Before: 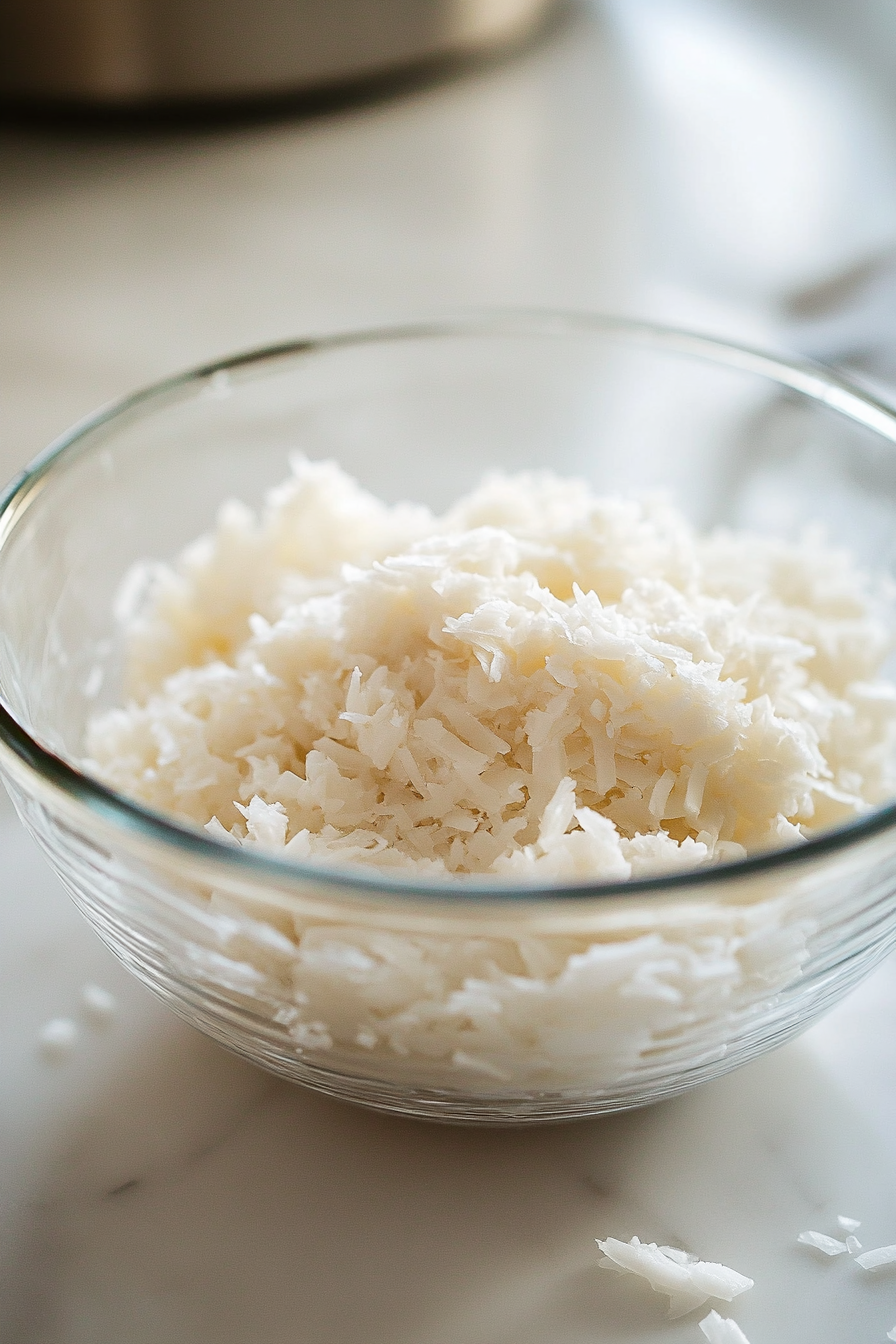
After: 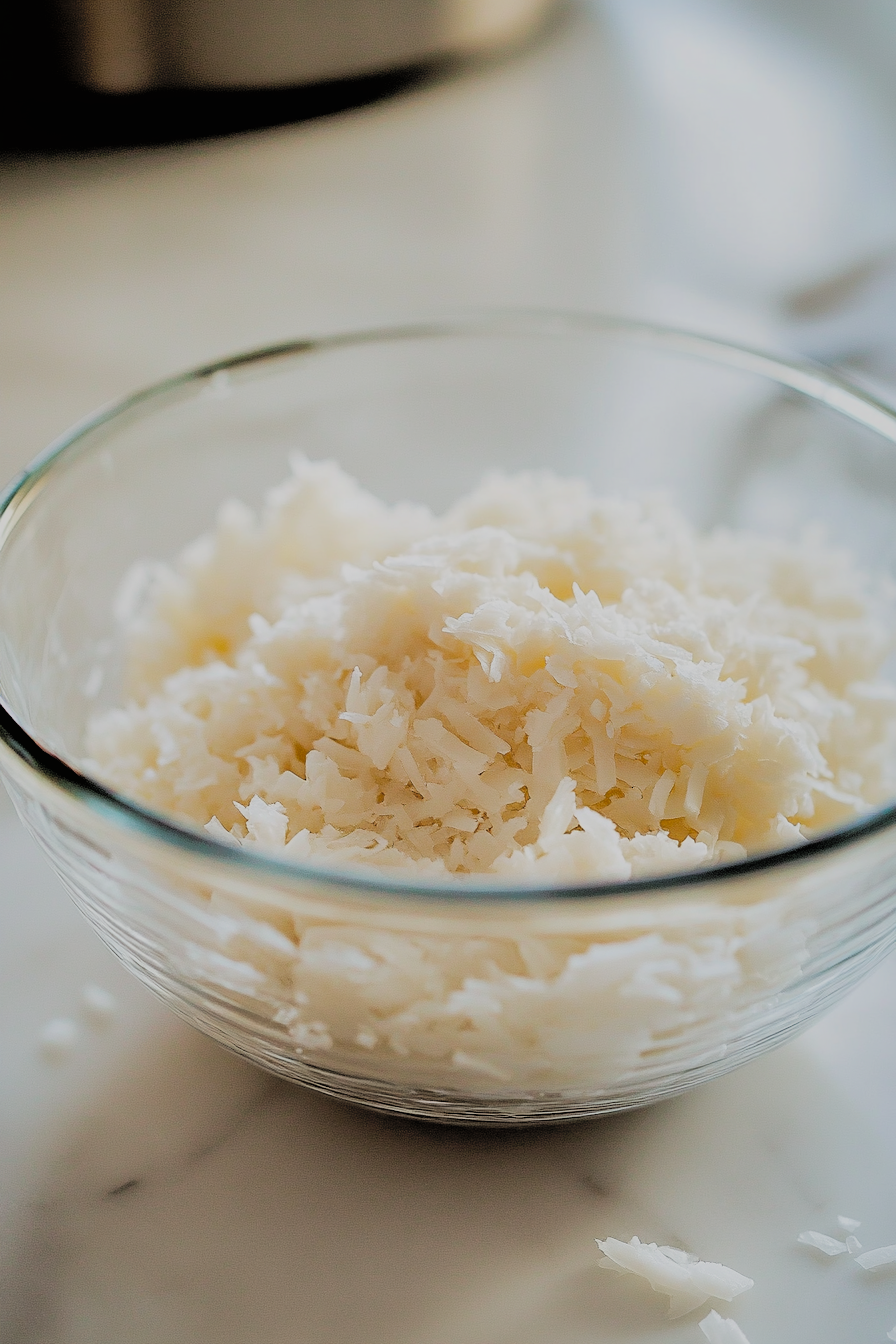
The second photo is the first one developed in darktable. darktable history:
contrast brightness saturation: brightness 0.087, saturation 0.194
filmic rgb: black relative exposure -2.79 EV, white relative exposure 4.56 EV, hardness 1.72, contrast 1.236
shadows and highlights: on, module defaults
